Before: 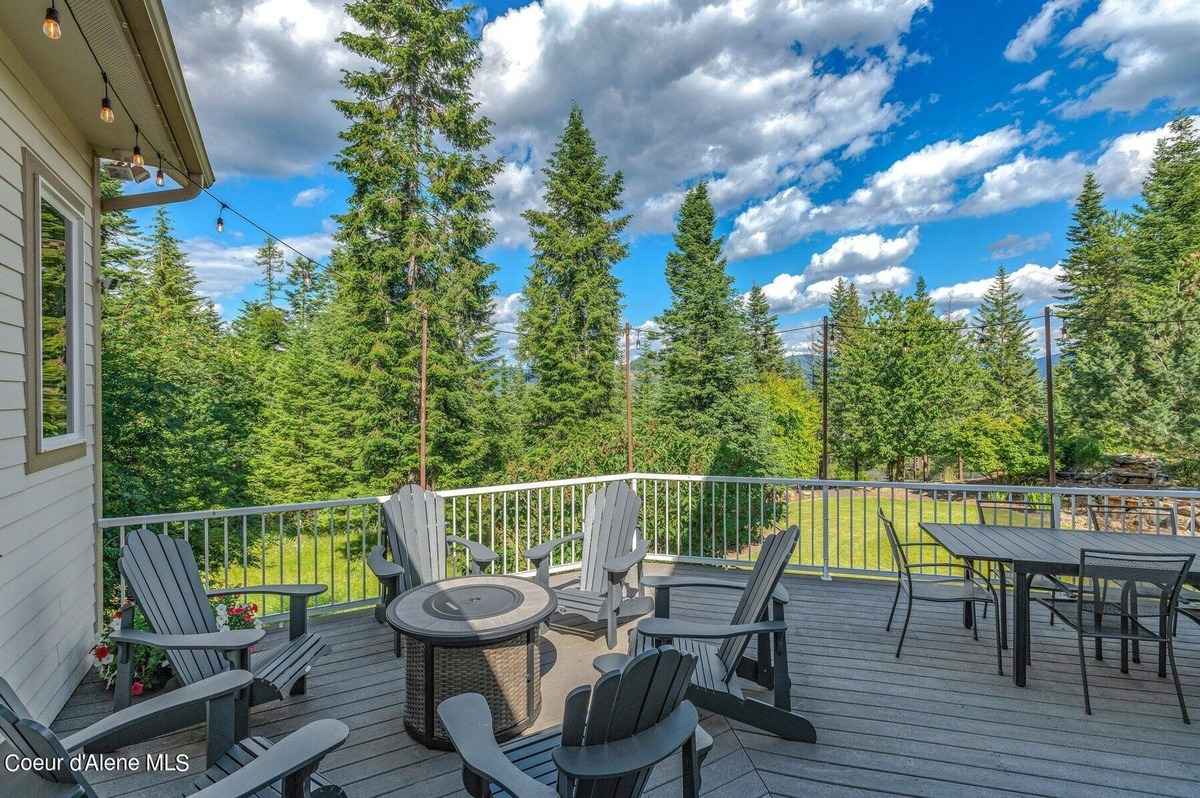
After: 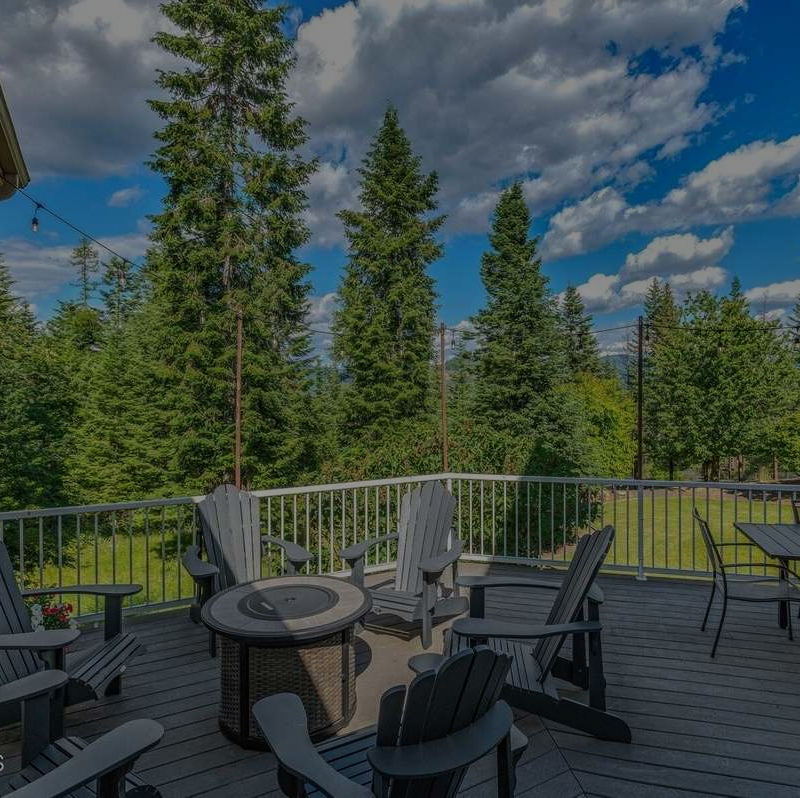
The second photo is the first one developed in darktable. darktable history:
crop and rotate: left 15.446%, right 17.836%
tone equalizer: -8 EV -2 EV, -7 EV -2 EV, -6 EV -2 EV, -5 EV -2 EV, -4 EV -2 EV, -3 EV -2 EV, -2 EV -2 EV, -1 EV -1.63 EV, +0 EV -2 EV
